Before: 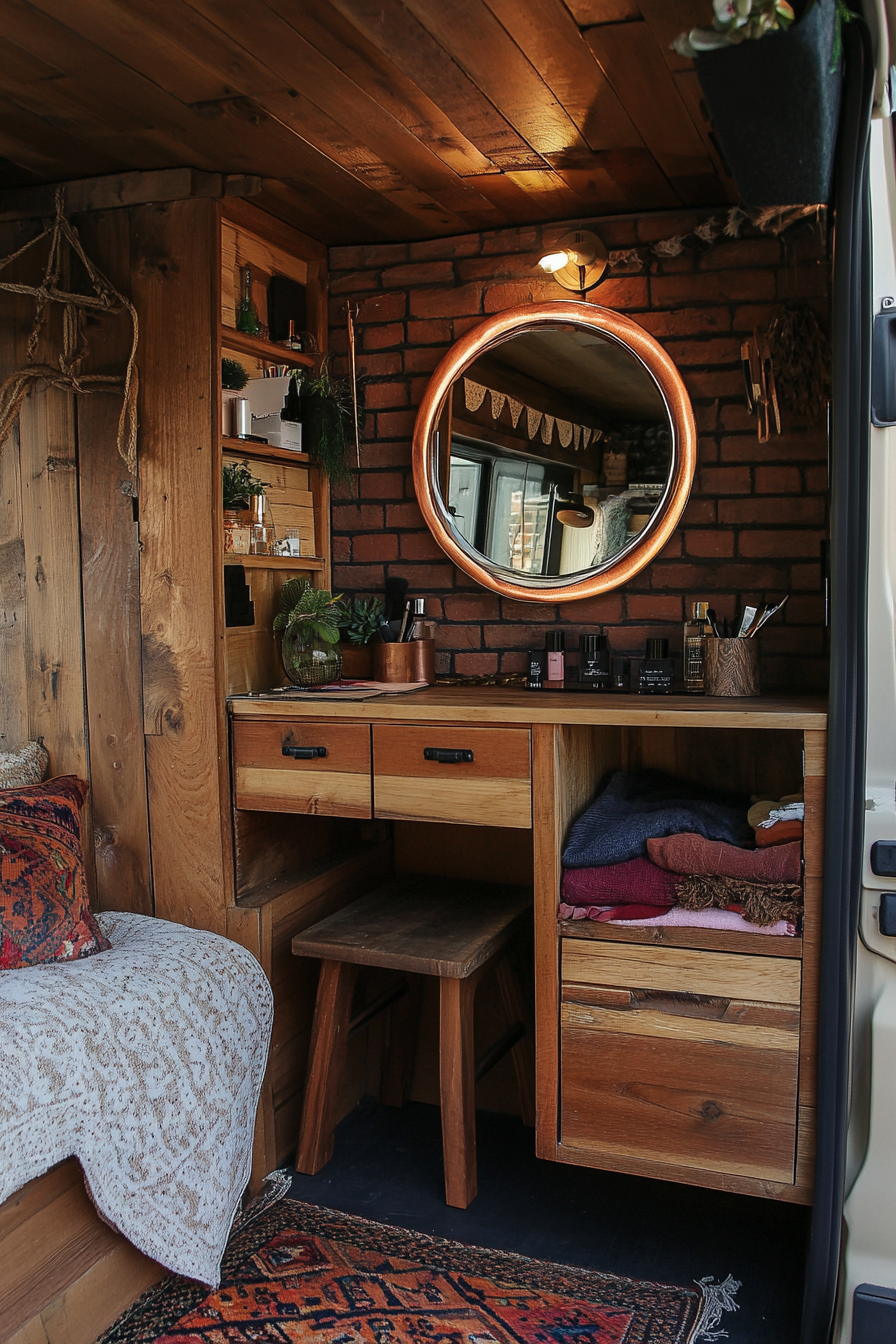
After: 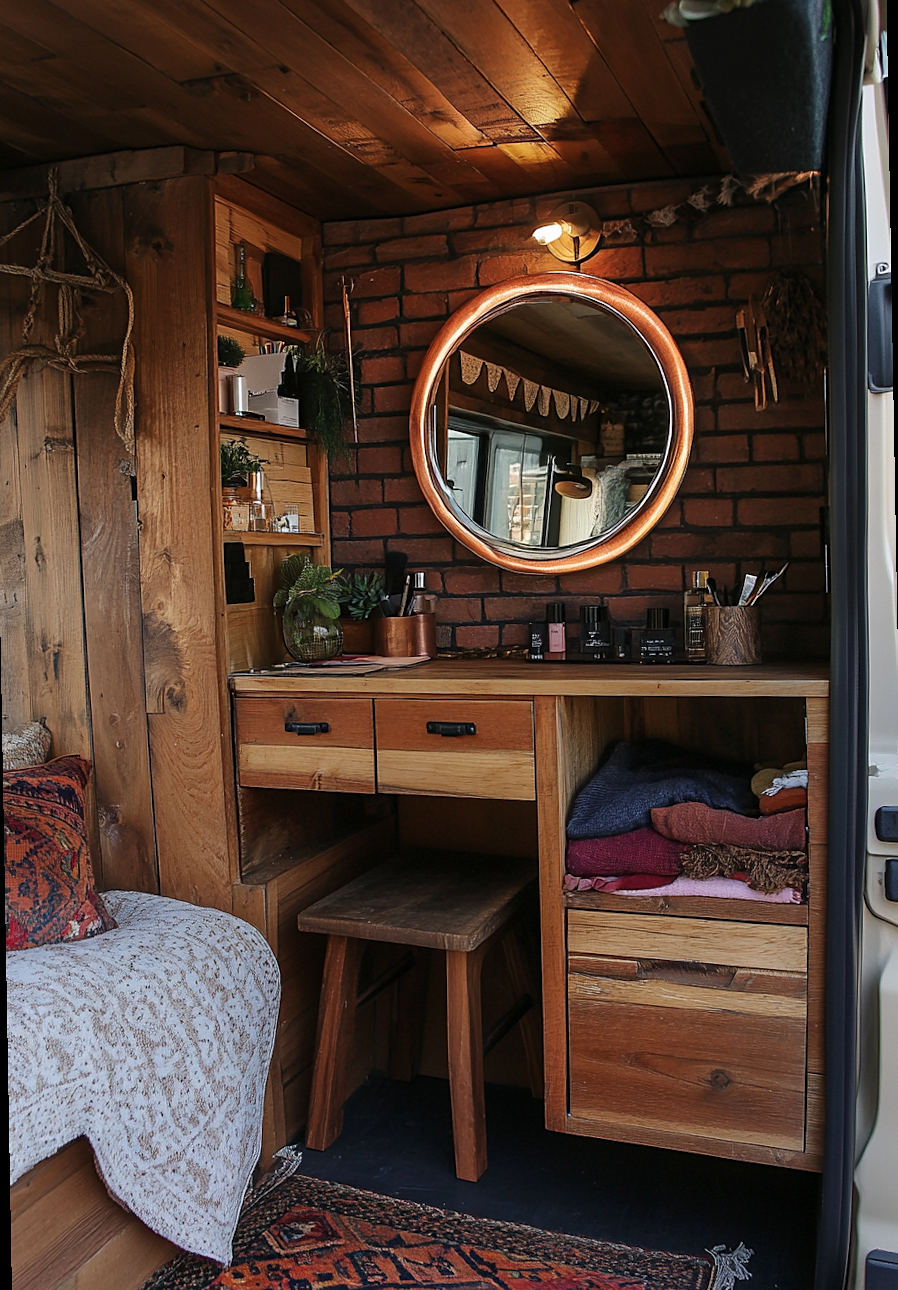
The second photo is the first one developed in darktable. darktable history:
rotate and perspective: rotation -1°, crop left 0.011, crop right 0.989, crop top 0.025, crop bottom 0.975
sharpen: amount 0.2
white balance: red 1.009, blue 1.027
